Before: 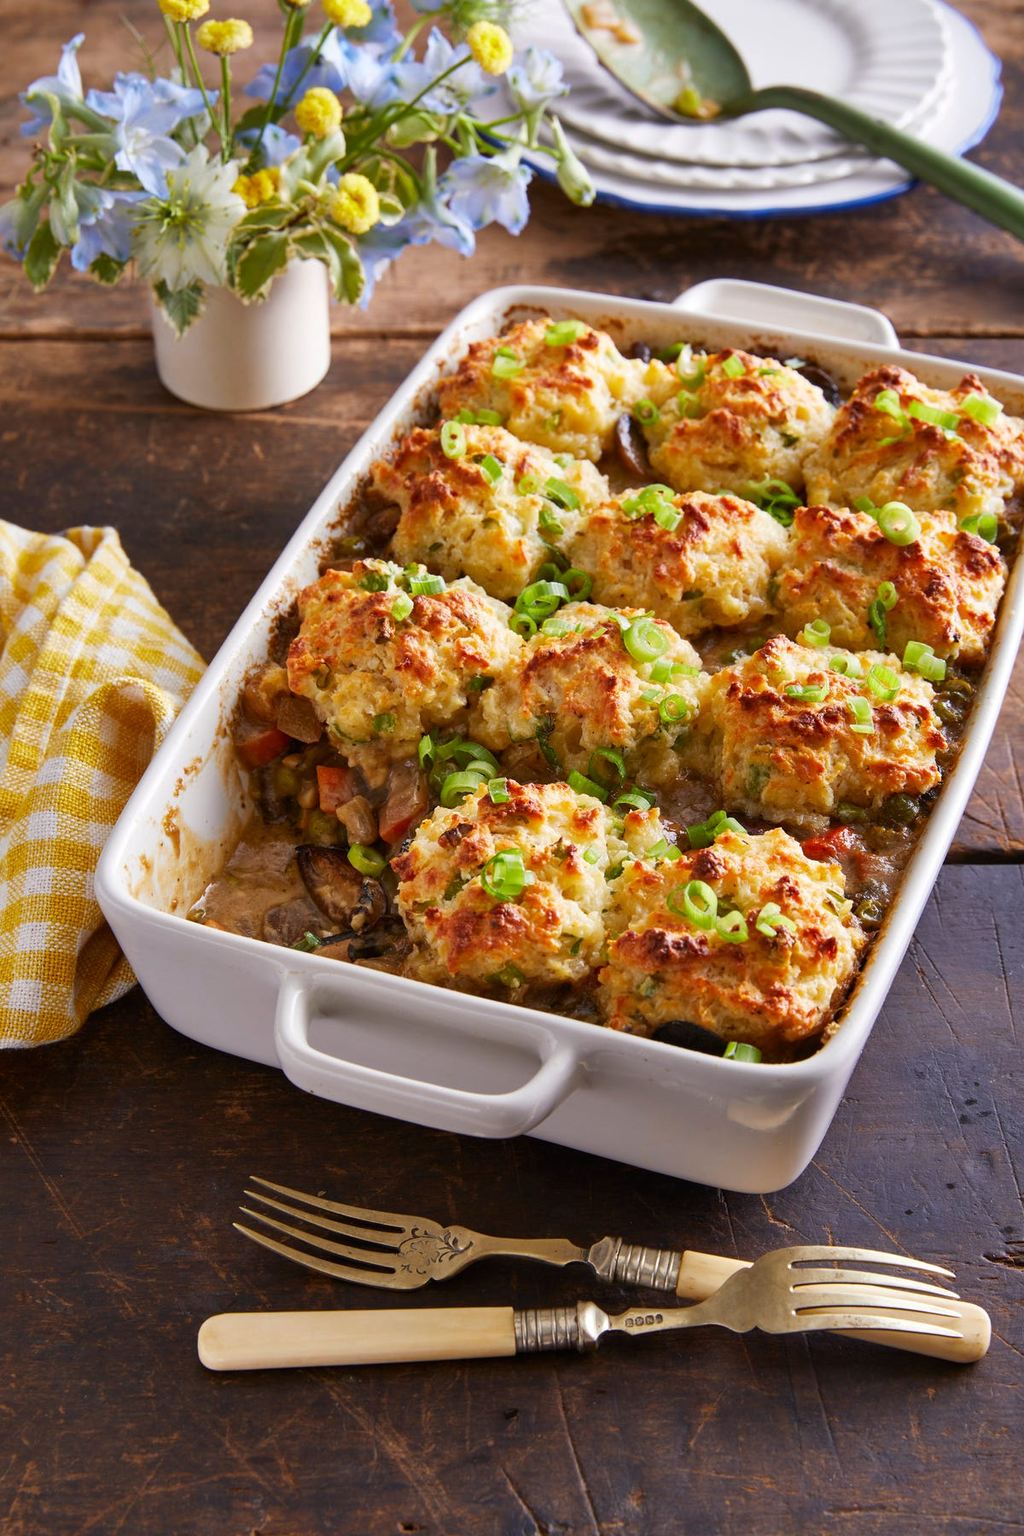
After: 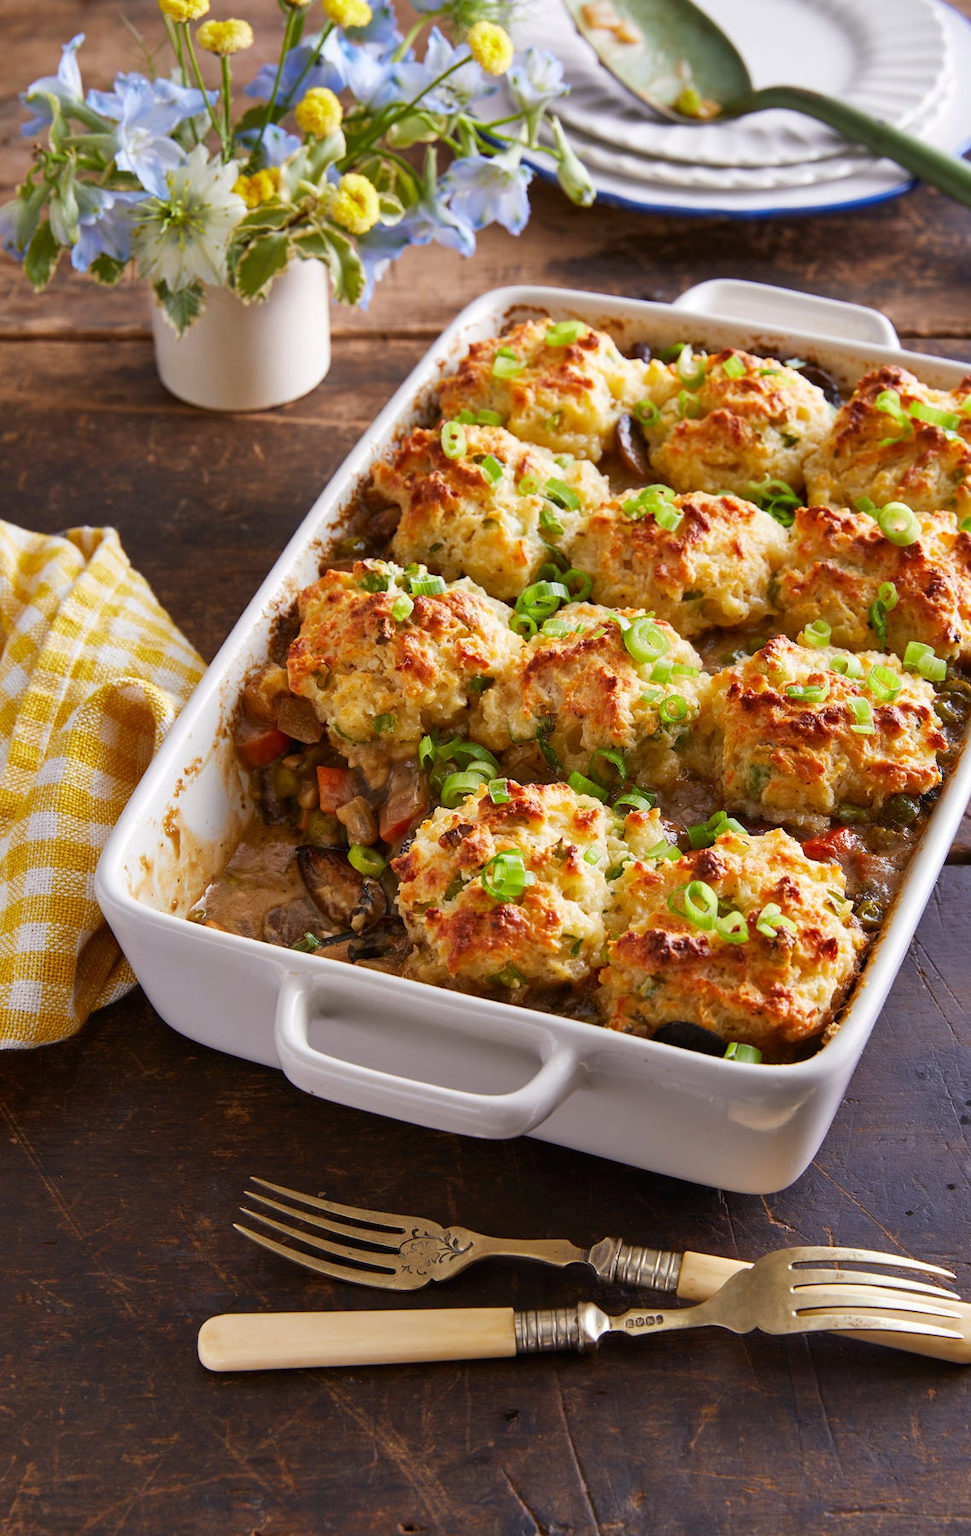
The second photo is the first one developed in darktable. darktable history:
crop and rotate: left 0%, right 5.148%
